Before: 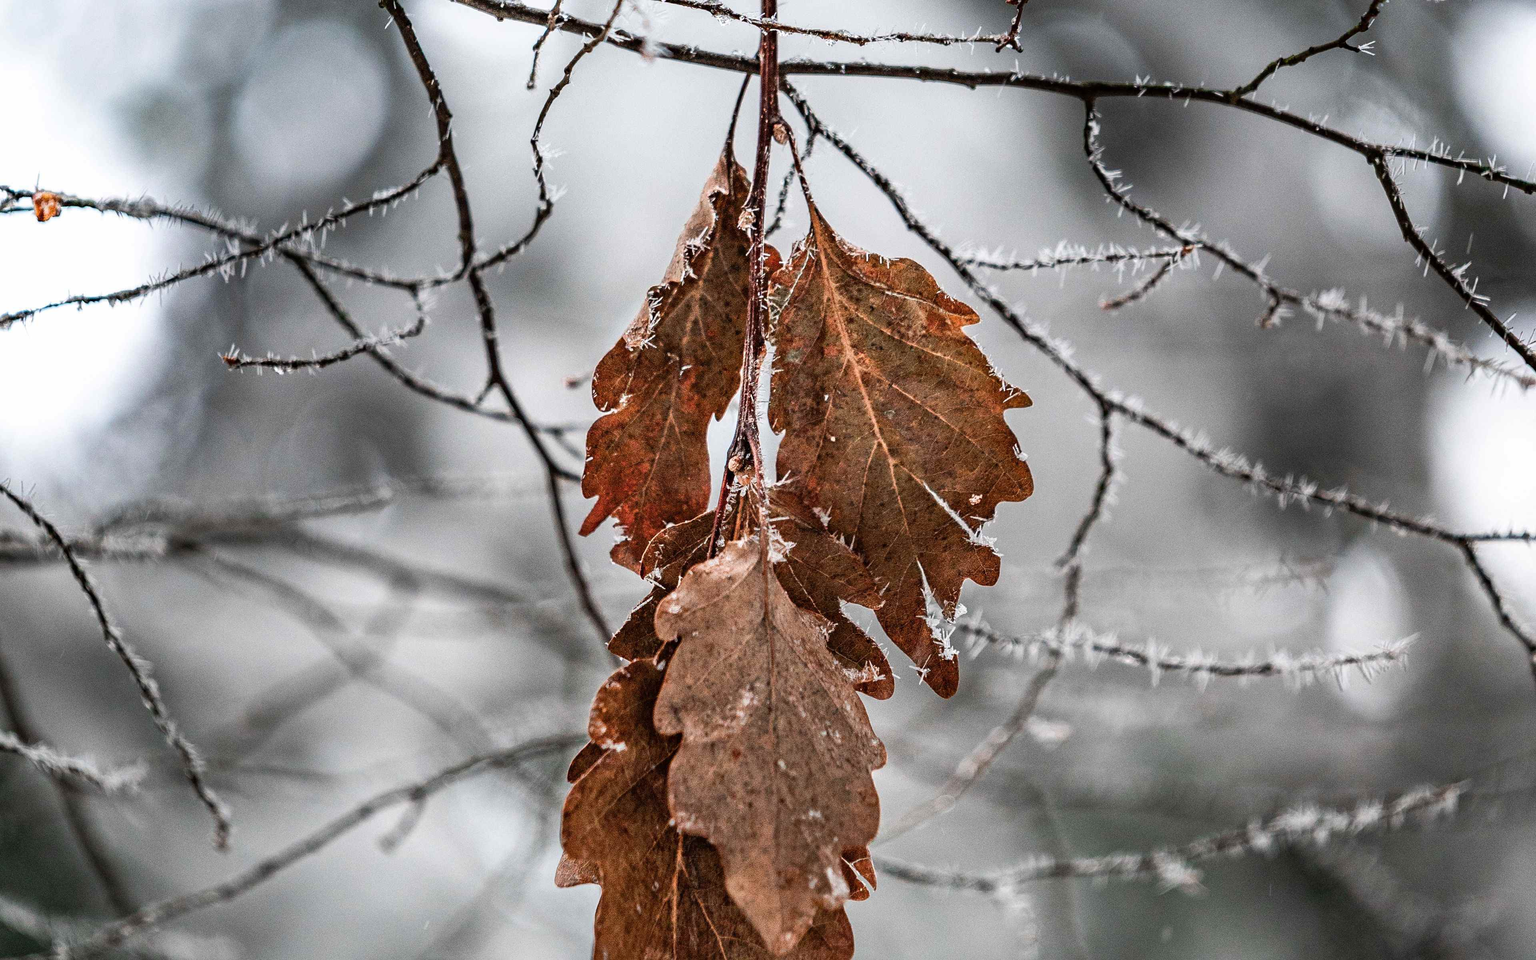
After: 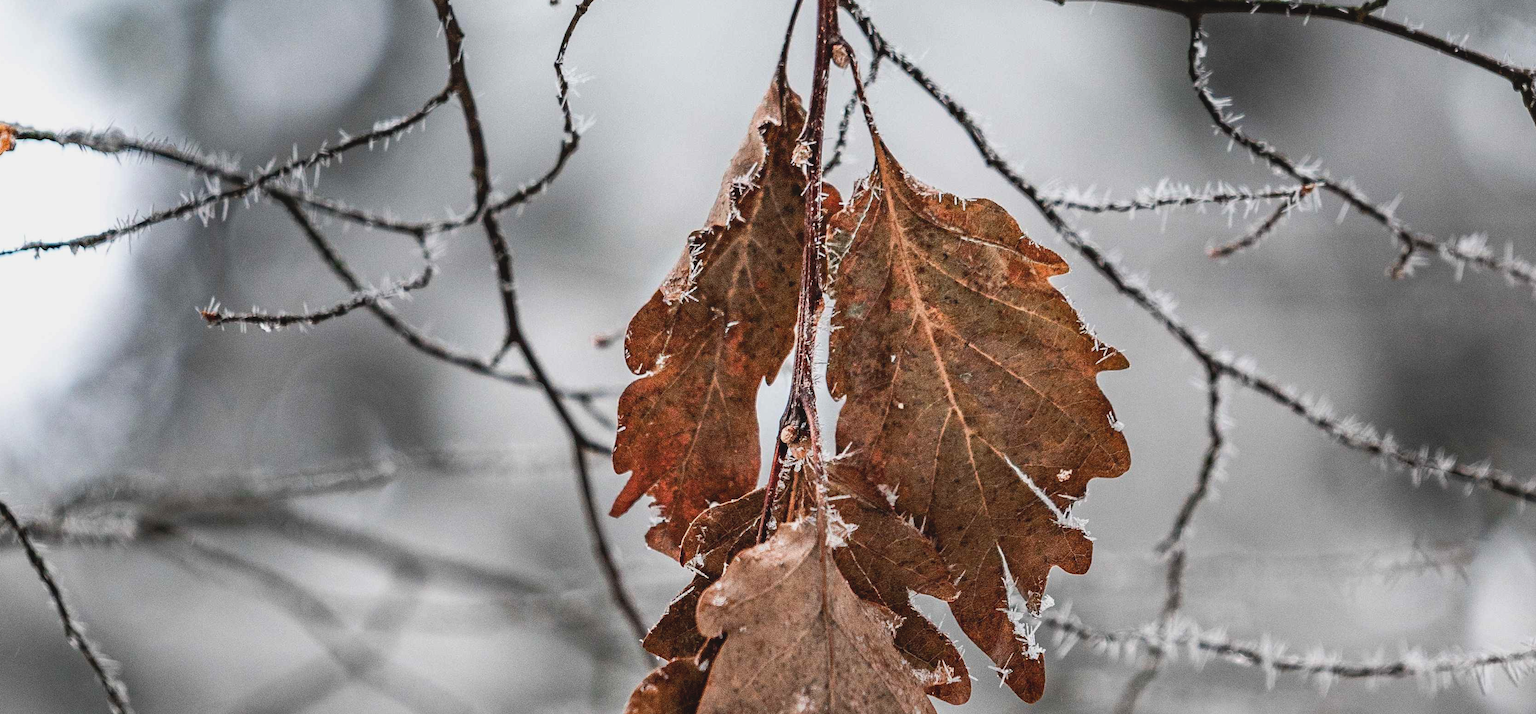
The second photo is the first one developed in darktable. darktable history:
crop: left 3.102%, top 8.905%, right 9.659%, bottom 26.2%
contrast brightness saturation: contrast -0.104, saturation -0.08
